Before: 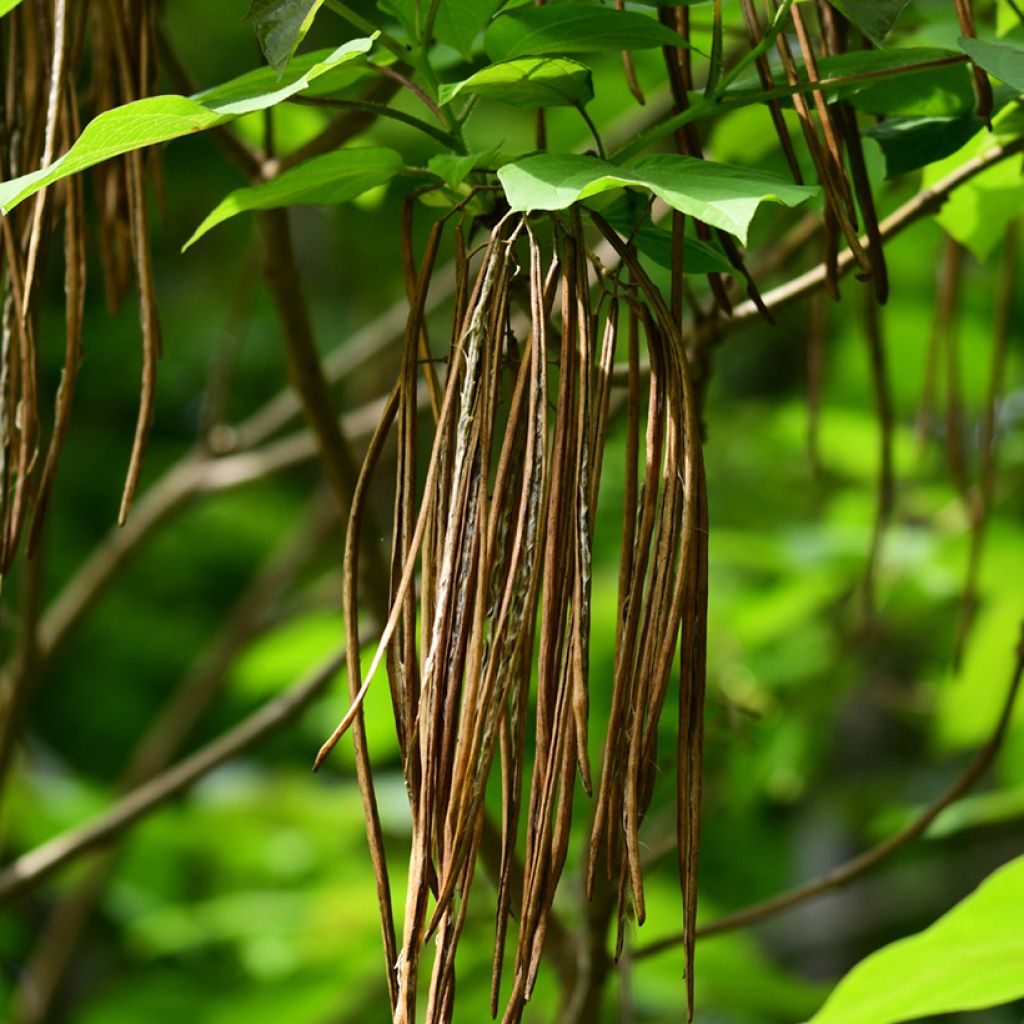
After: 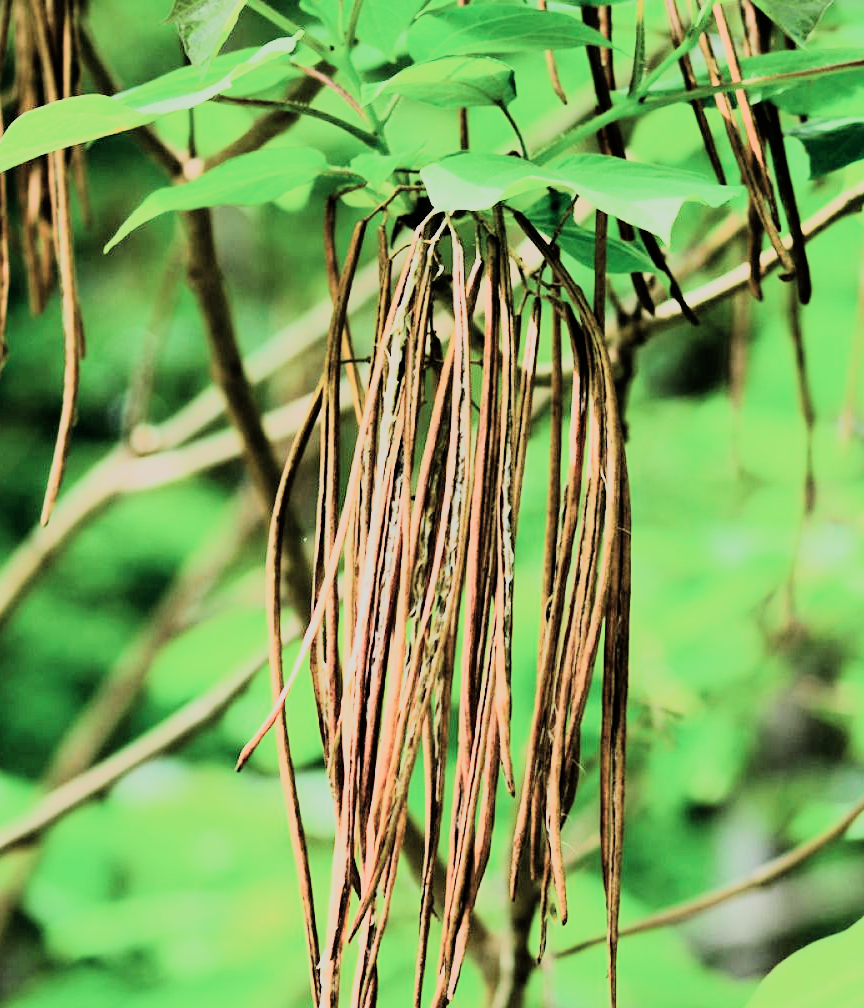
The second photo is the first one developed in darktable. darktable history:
filmic rgb: black relative exposure -7.65 EV, white relative exposure 4.56 EV, hardness 3.61, contrast 1.05
color contrast: blue-yellow contrast 0.7
rgb curve: curves: ch0 [(0, 0) (0.21, 0.15) (0.24, 0.21) (0.5, 0.75) (0.75, 0.96) (0.89, 0.99) (1, 1)]; ch1 [(0, 0.02) (0.21, 0.13) (0.25, 0.2) (0.5, 0.67) (0.75, 0.9) (0.89, 0.97) (1, 1)]; ch2 [(0, 0.02) (0.21, 0.13) (0.25, 0.2) (0.5, 0.67) (0.75, 0.9) (0.89, 0.97) (1, 1)], compensate middle gray true
exposure: black level correction 0, exposure 1.5 EV, compensate highlight preservation false
crop: left 7.598%, right 7.873%
